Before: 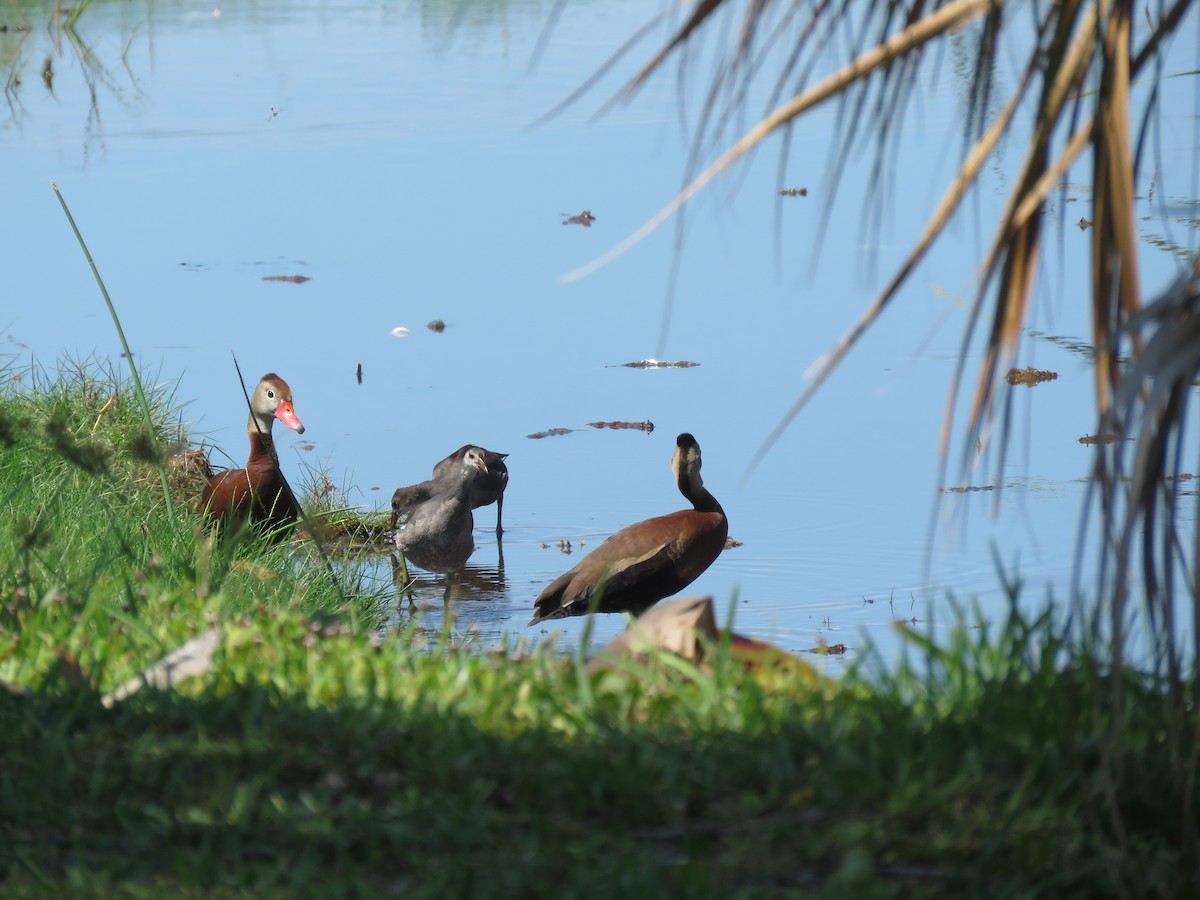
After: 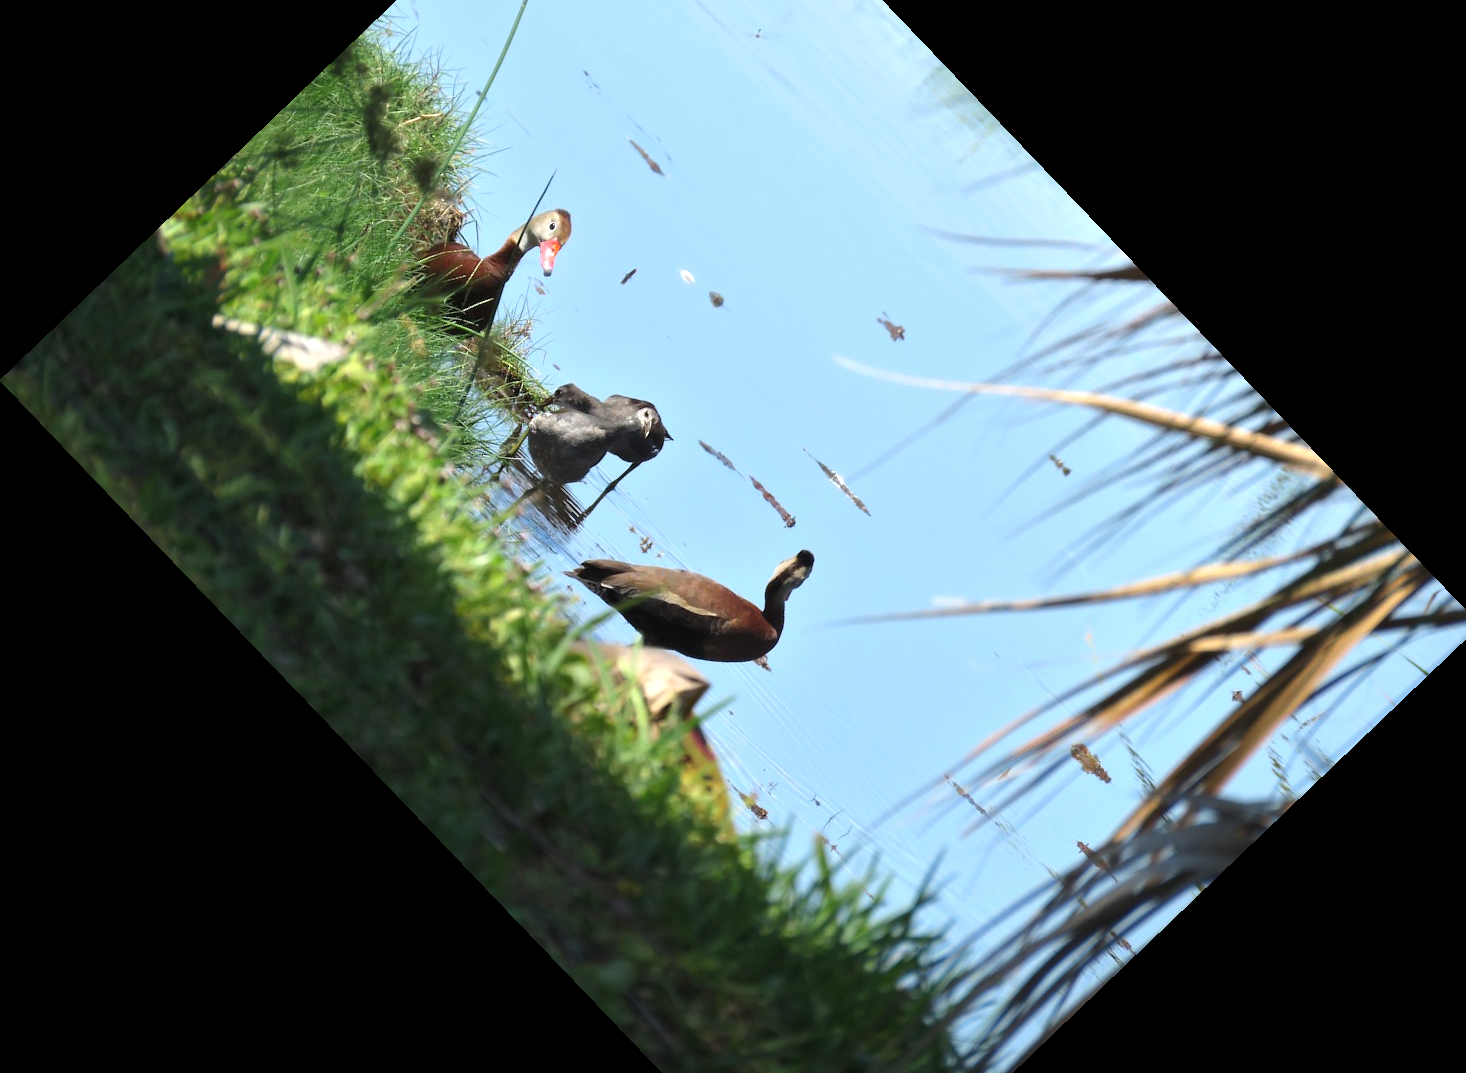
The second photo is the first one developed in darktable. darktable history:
crop and rotate: angle -46.26°, top 16.234%, right 0.912%, bottom 11.704%
tone equalizer: -8 EV 0.001 EV, -7 EV -0.002 EV, -6 EV 0.002 EV, -5 EV -0.03 EV, -4 EV -0.116 EV, -3 EV -0.169 EV, -2 EV 0.24 EV, -1 EV 0.702 EV, +0 EV 0.493 EV
